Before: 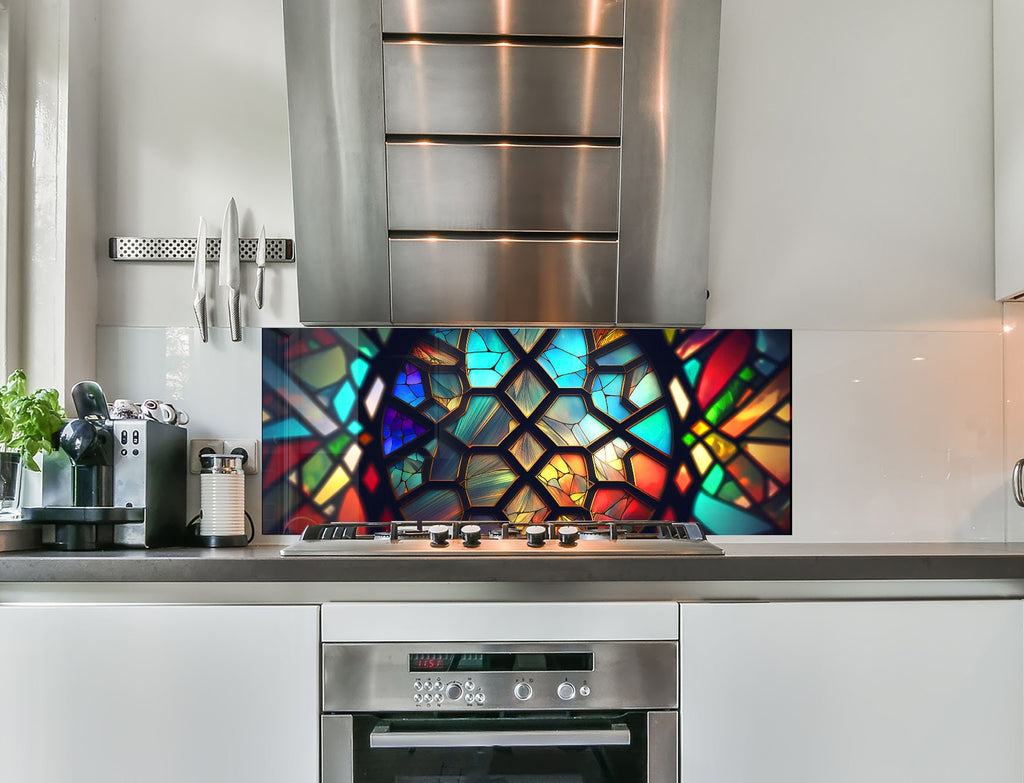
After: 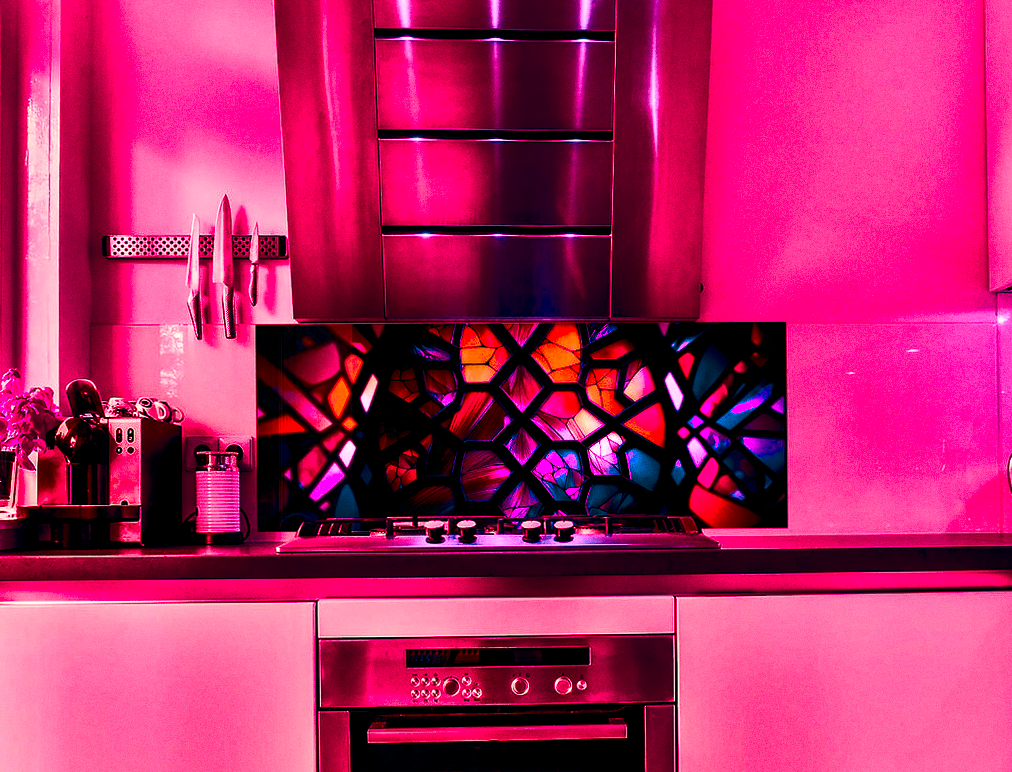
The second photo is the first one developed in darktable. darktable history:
shadows and highlights: radius 334.93, shadows 63.48, highlights 6.06, compress 87.7%, highlights color adjustment 39.73%, soften with gaussian
rotate and perspective: rotation -0.45°, automatic cropping original format, crop left 0.008, crop right 0.992, crop top 0.012, crop bottom 0.988
contrast brightness saturation: contrast 0.32, brightness -0.08, saturation 0.17
color correction: highlights a* 21.88, highlights b* 22.25
grain: coarseness 8.68 ISO, strength 31.94%
color balance rgb: shadows lift › luminance -18.76%, shadows lift › chroma 35.44%, power › luminance -3.76%, power › hue 142.17°, highlights gain › chroma 7.5%, highlights gain › hue 184.75°, global offset › luminance -0.52%, global offset › chroma 0.91%, global offset › hue 173.36°, shadows fall-off 300%, white fulcrum 2 EV, highlights fall-off 300%, linear chroma grading › shadows 17.19%, linear chroma grading › highlights 61.12%, linear chroma grading › global chroma 50%, hue shift -150.52°, perceptual brilliance grading › global brilliance 12%, mask middle-gray fulcrum 100%, contrast gray fulcrum 38.43%, contrast 35.15%, saturation formula JzAzBz (2021)
